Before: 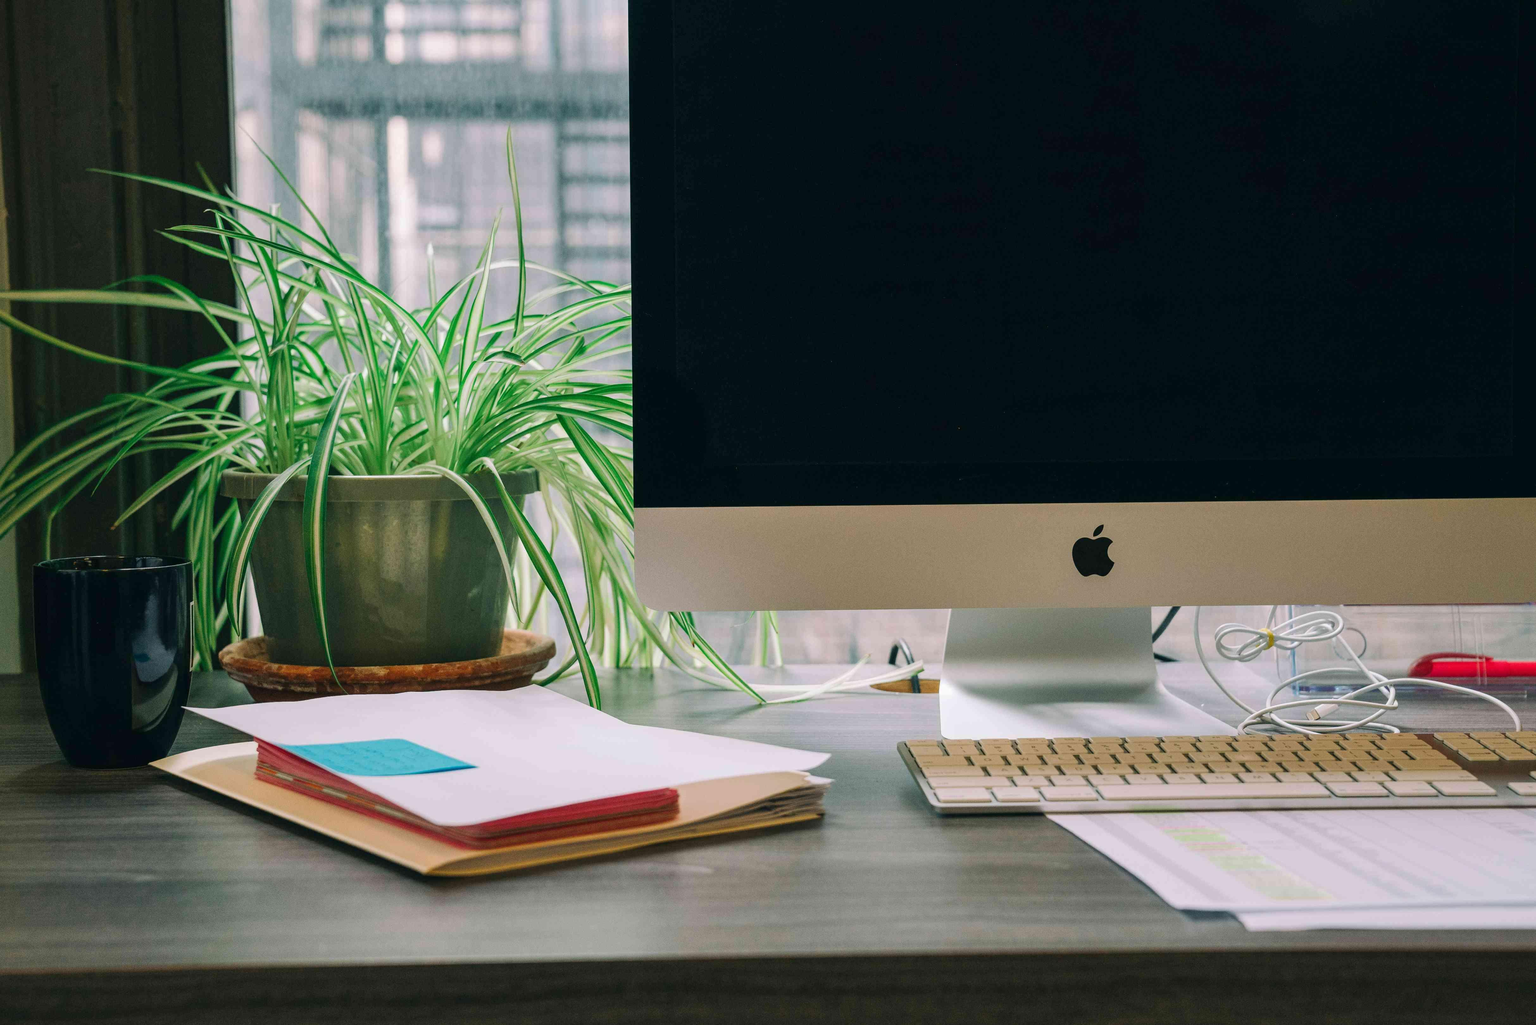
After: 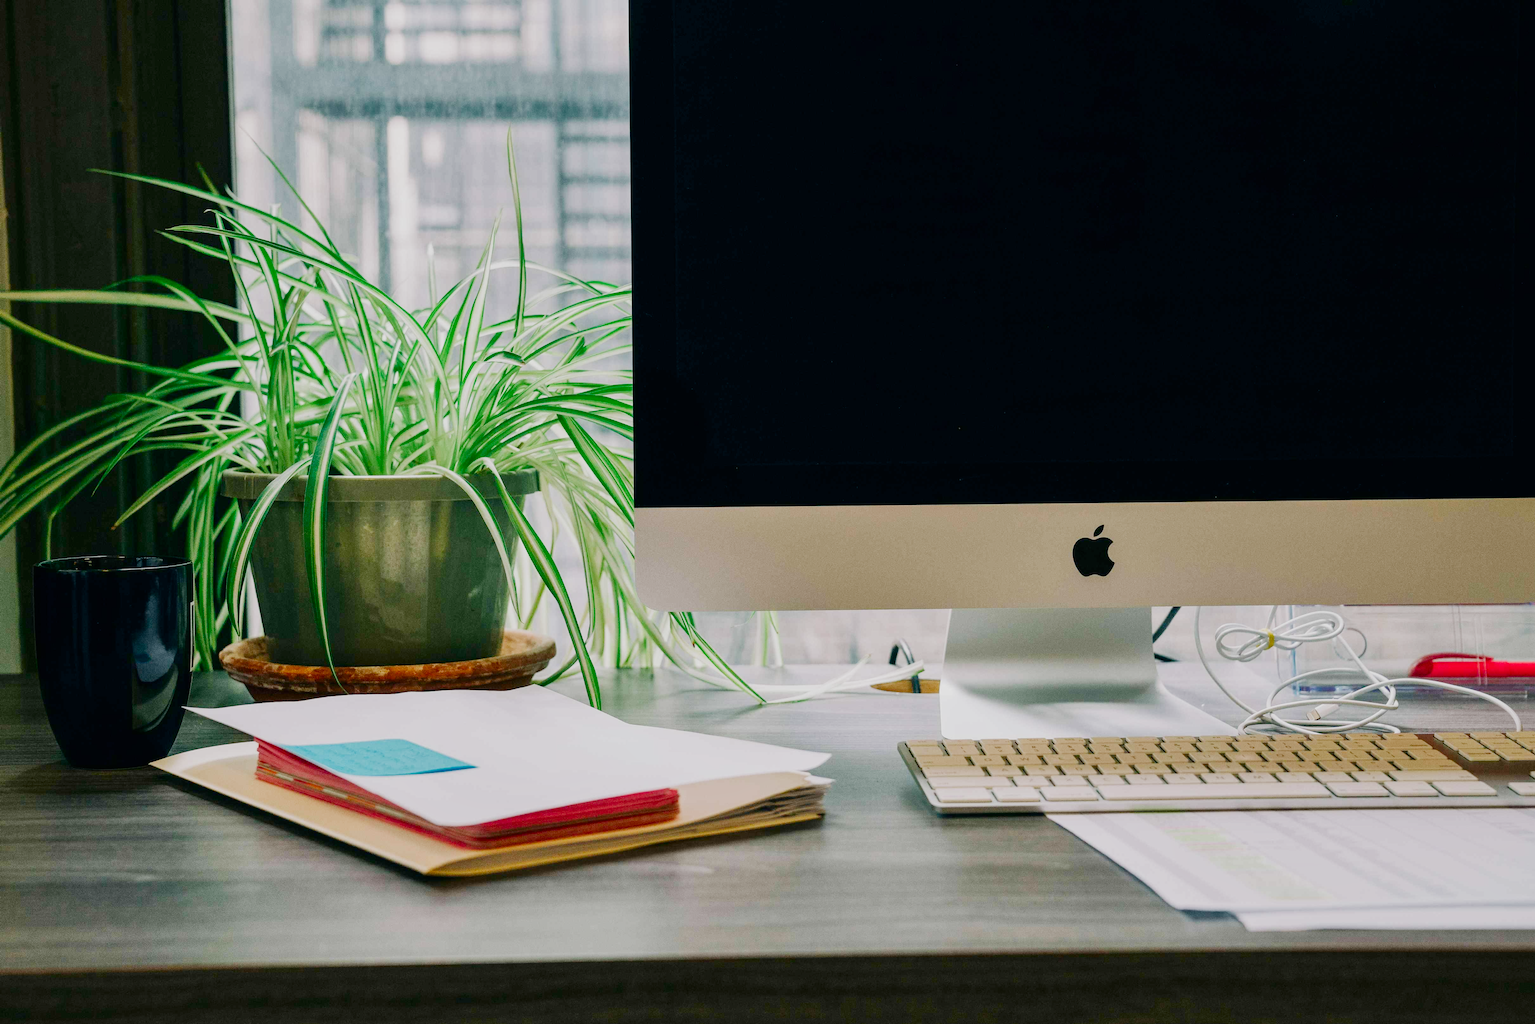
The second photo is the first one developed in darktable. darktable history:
exposure: black level correction -0.002, exposure 0.706 EV, compensate highlight preservation false
shadows and highlights: shadows -20.36, white point adjustment -1.98, highlights -35.15
contrast brightness saturation: contrast 0.133, brightness -0.048, saturation 0.152
filmic rgb: black relative exposure -7.65 EV, white relative exposure 4.56 EV, hardness 3.61, preserve chrominance no, color science v4 (2020), contrast in shadows soft
